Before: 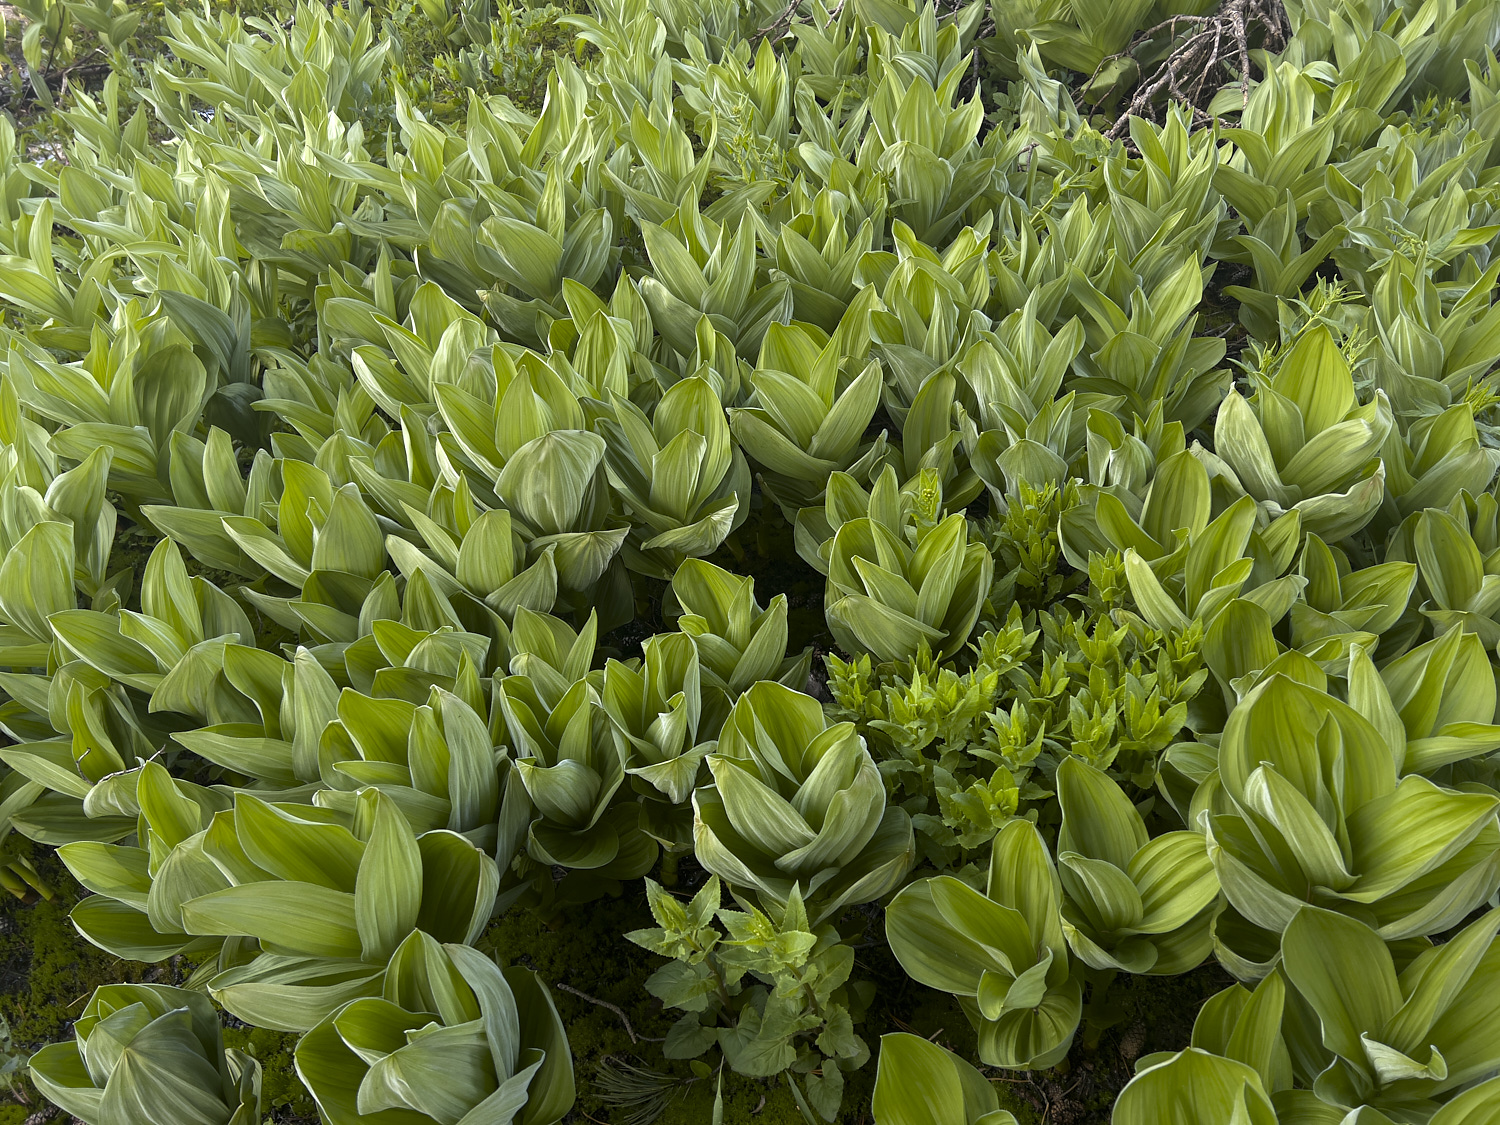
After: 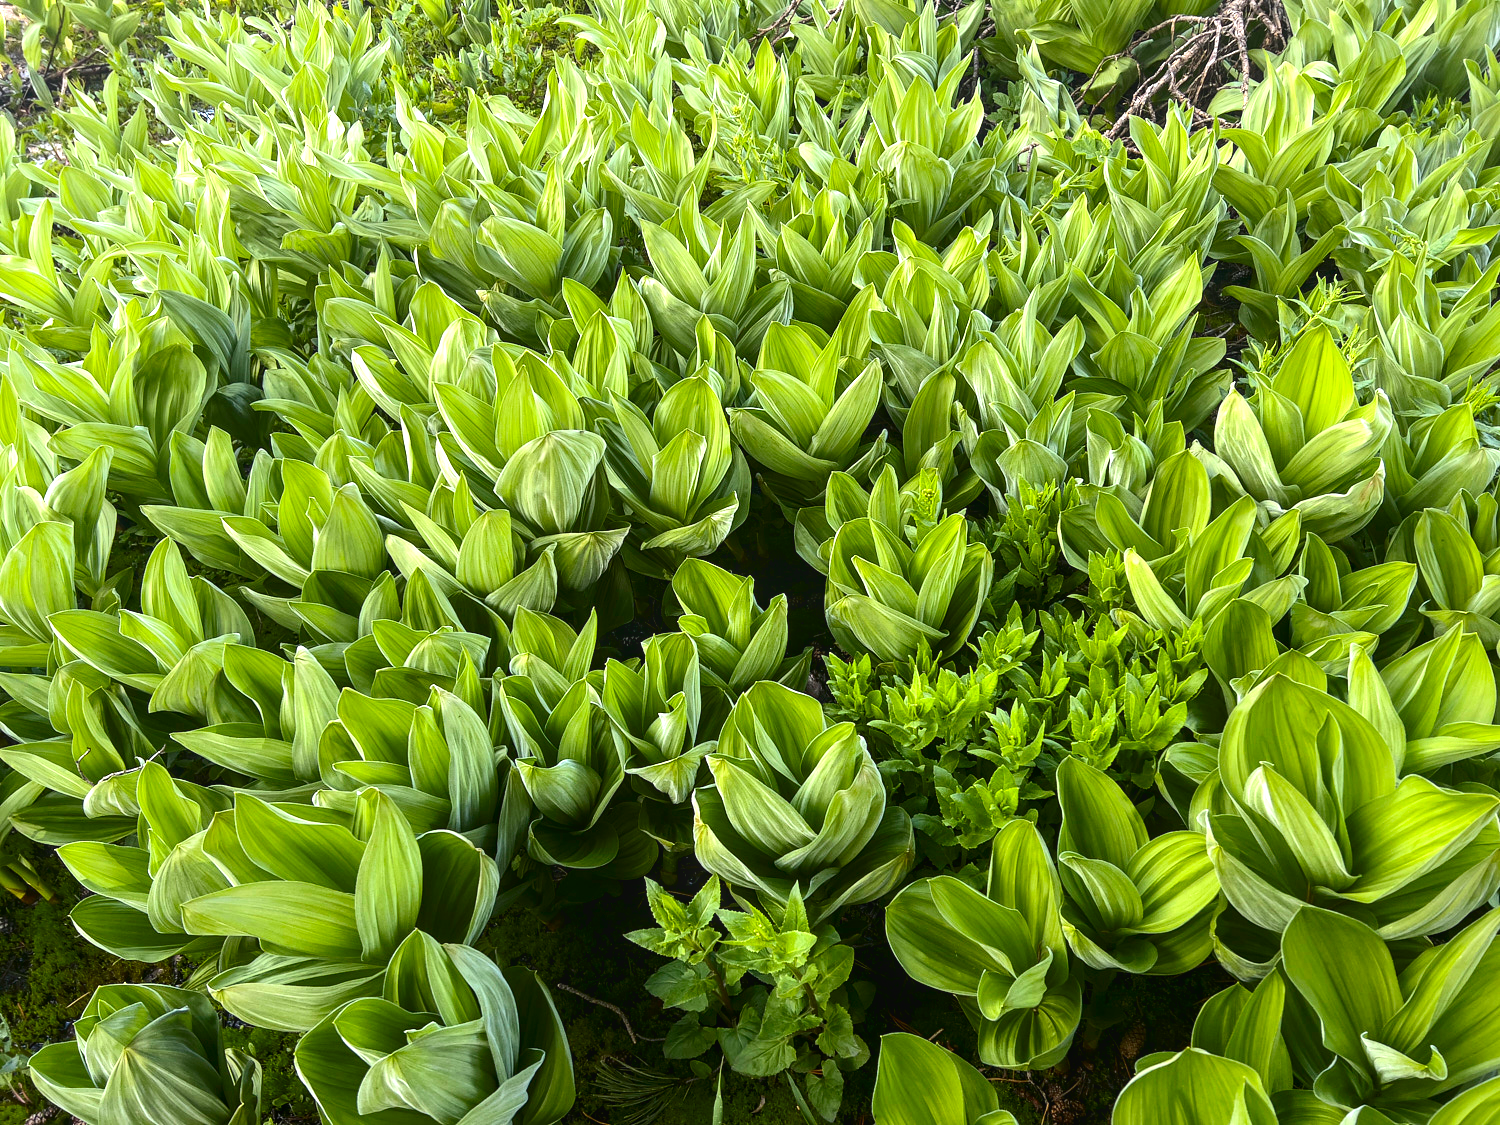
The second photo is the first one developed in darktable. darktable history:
local contrast: detail 110%
contrast brightness saturation: contrast 0.19, brightness -0.11, saturation 0.21
exposure: black level correction 0, exposure 0.9 EV, compensate highlight preservation false
